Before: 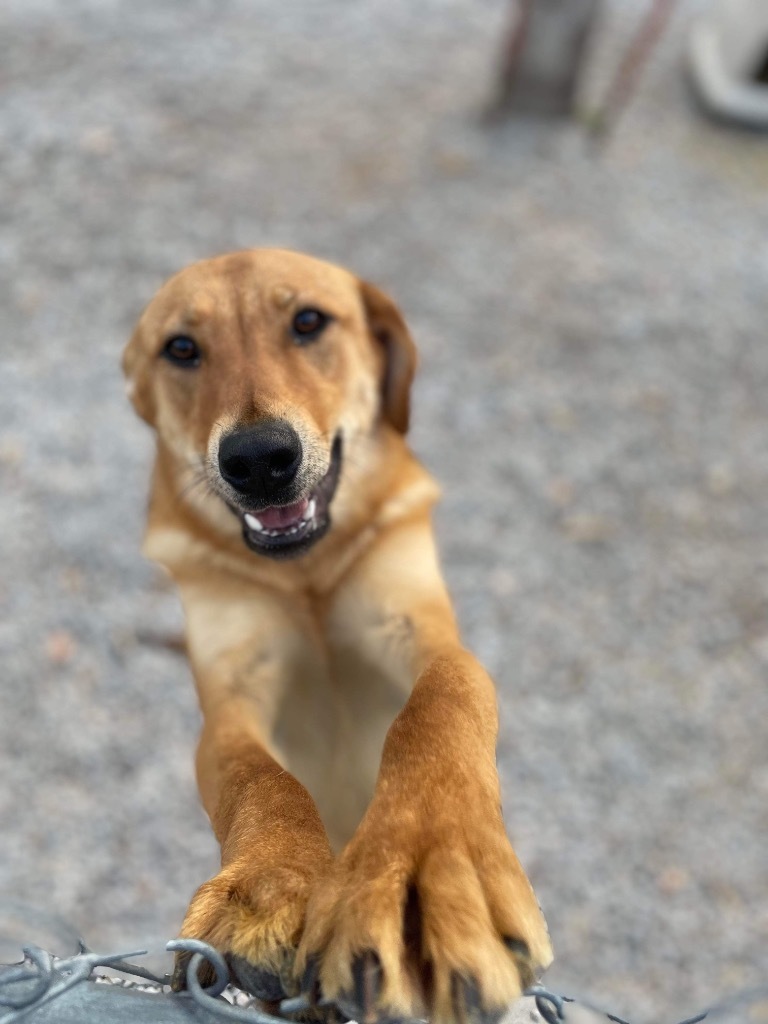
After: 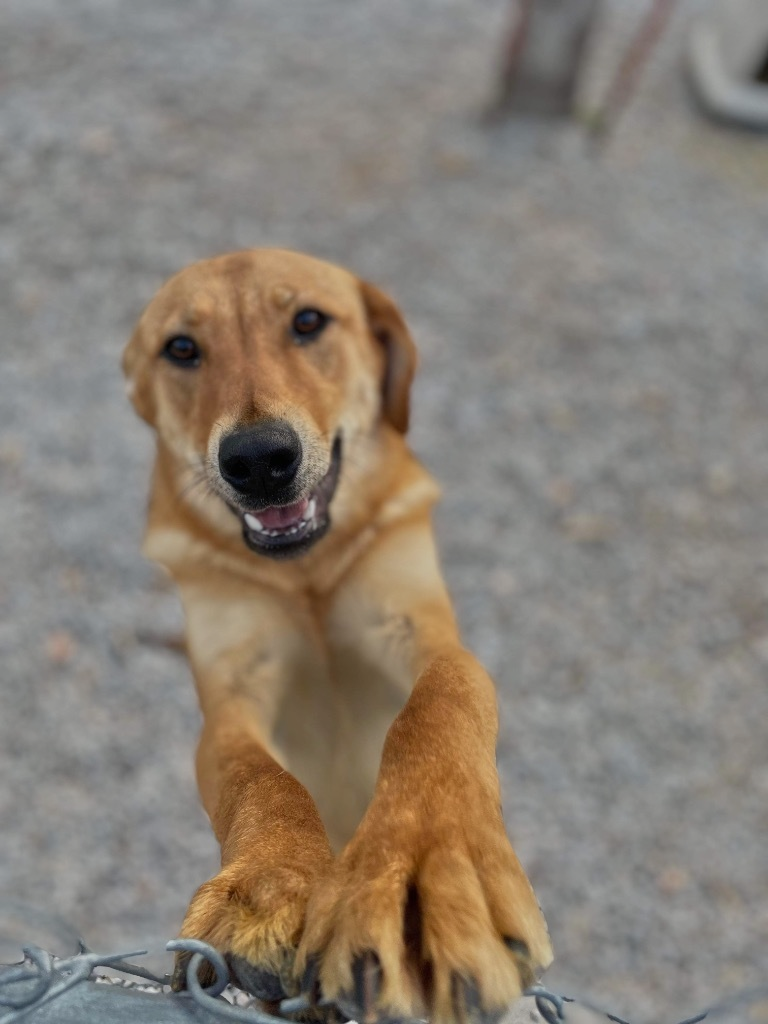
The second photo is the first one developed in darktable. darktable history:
tone equalizer "reduce highlights": -8 EV -0.002 EV, -7 EV 0.005 EV, -6 EV -0.008 EV, -5 EV 0.007 EV, -4 EV -0.042 EV, -3 EV -0.233 EV, -2 EV -0.662 EV, -1 EV -0.983 EV, +0 EV -0.969 EV, smoothing diameter 2%, edges refinement/feathering 20, mask exposure compensation -1.57 EV, filter diffusion 5
